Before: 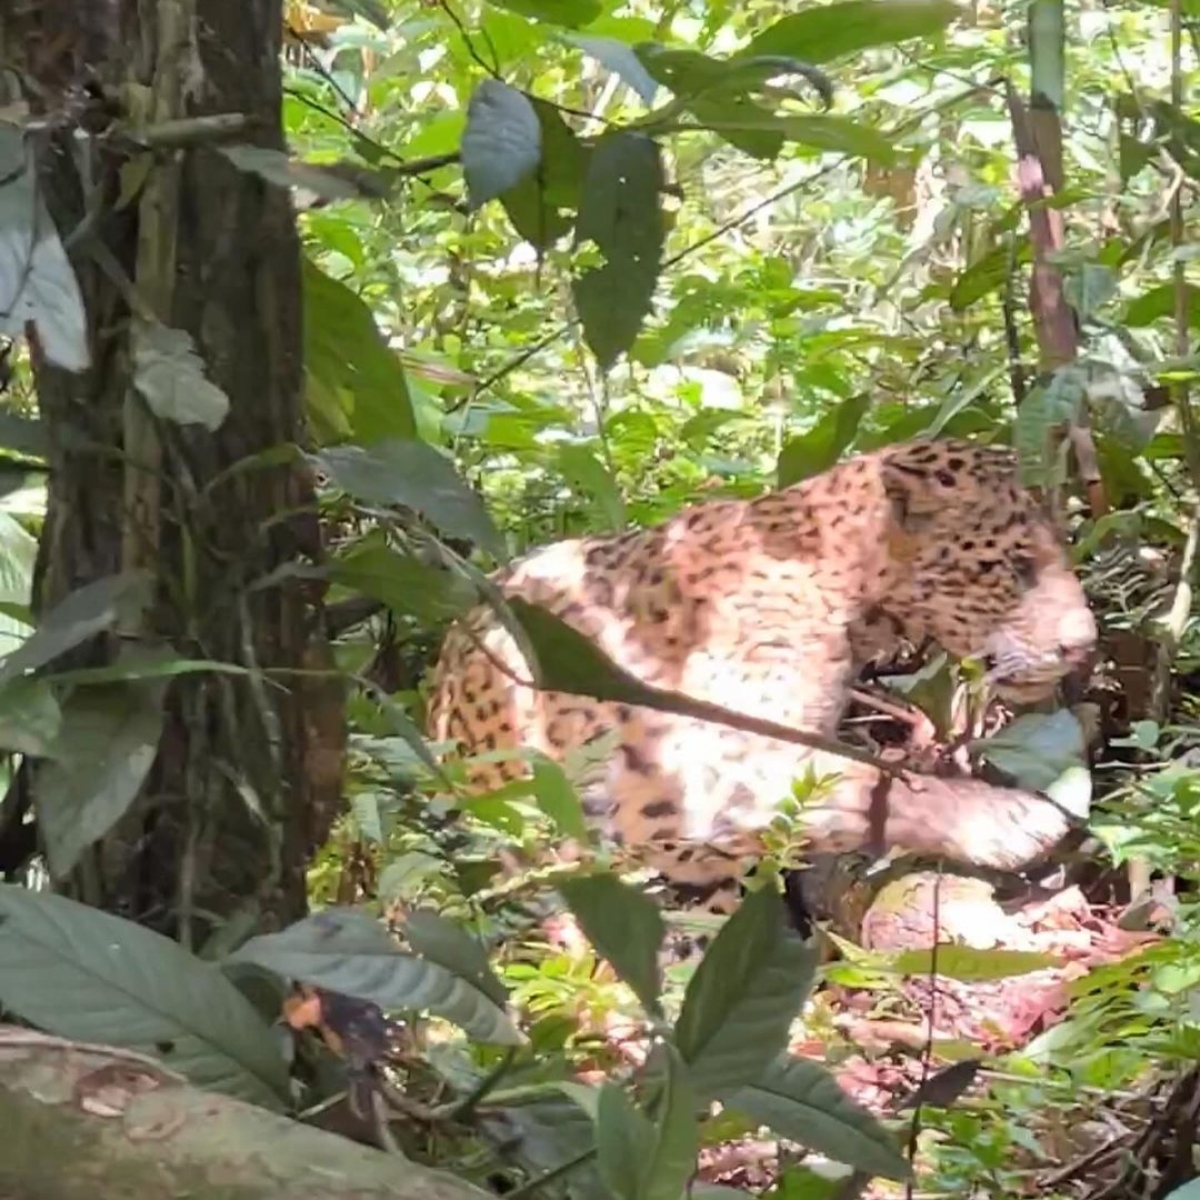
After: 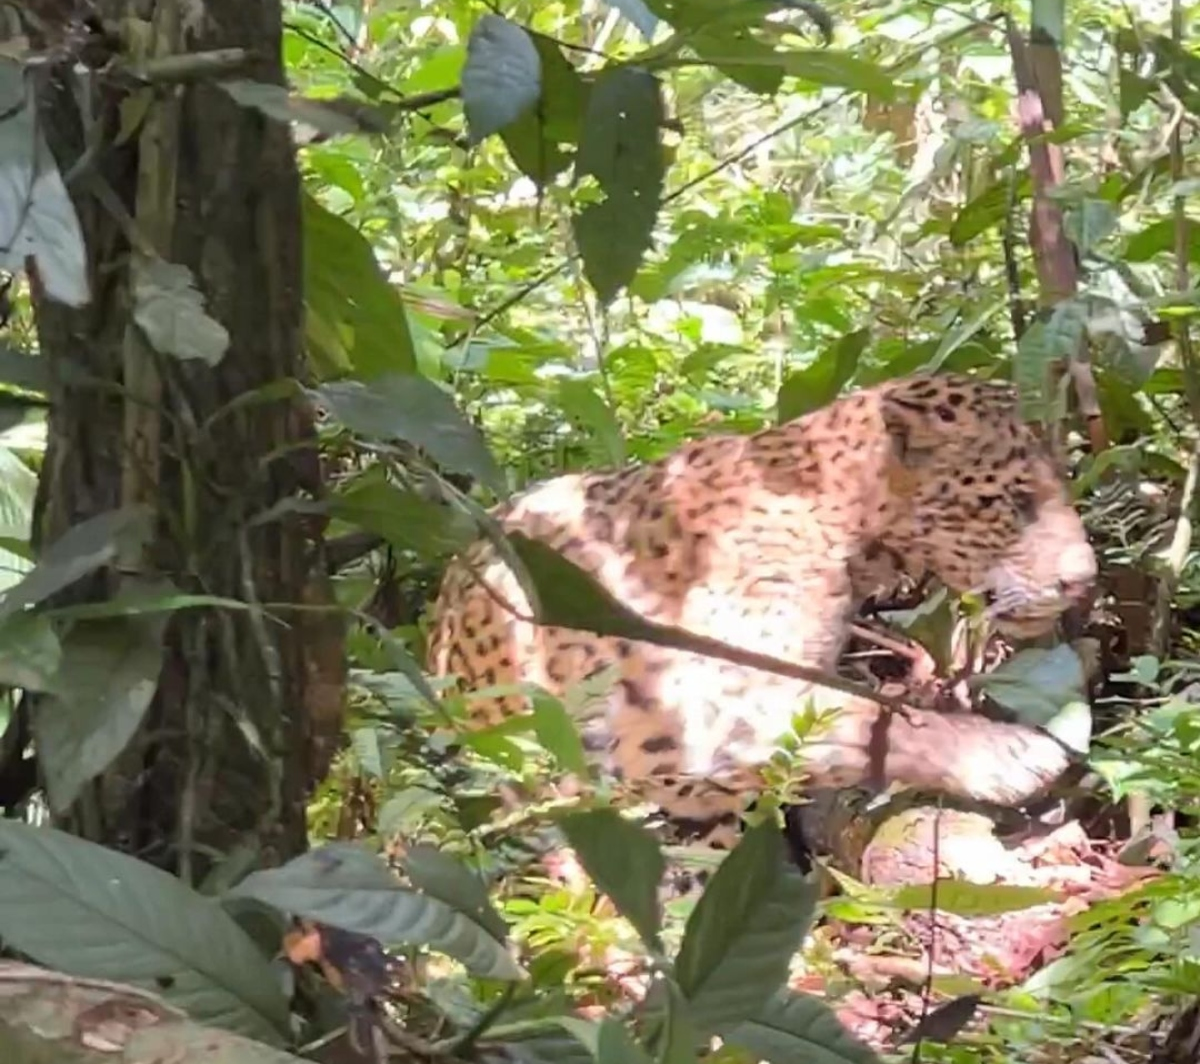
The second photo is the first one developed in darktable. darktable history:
crop and rotate: top 5.437%, bottom 5.848%
